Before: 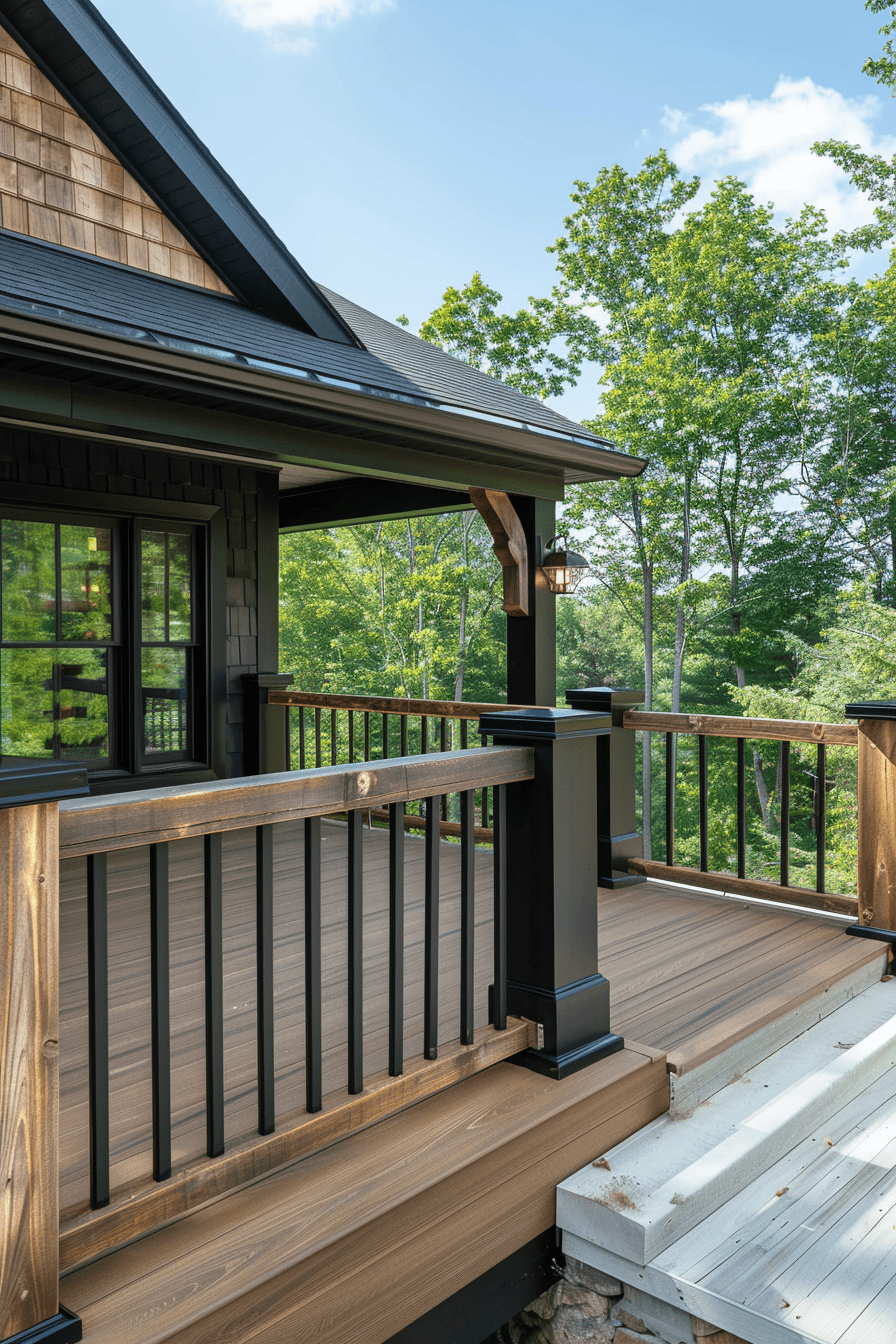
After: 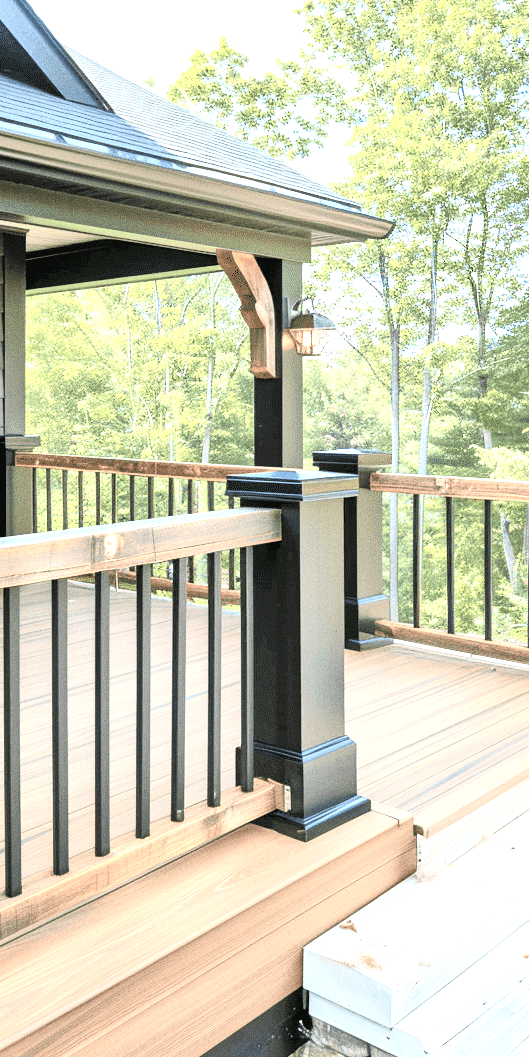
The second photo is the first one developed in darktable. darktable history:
white balance: red 1, blue 1
tone equalizer: -7 EV 0.15 EV, -6 EV 0.6 EV, -5 EV 1.15 EV, -4 EV 1.33 EV, -3 EV 1.15 EV, -2 EV 0.6 EV, -1 EV 0.15 EV, mask exposure compensation -0.5 EV
exposure: black level correction 0, exposure 1.741 EV, compensate exposure bias true, compensate highlight preservation false
color correction: saturation 0.57
tone curve: curves: ch0 [(0, 0.013) (0.074, 0.044) (0.251, 0.234) (0.472, 0.511) (0.63, 0.752) (0.746, 0.866) (0.899, 0.956) (1, 1)]; ch1 [(0, 0) (0.08, 0.08) (0.347, 0.394) (0.455, 0.441) (0.5, 0.5) (0.517, 0.53) (0.563, 0.611) (0.617, 0.682) (0.756, 0.788) (0.92, 0.92) (1, 1)]; ch2 [(0, 0) (0.096, 0.056) (0.304, 0.204) (0.5, 0.5) (0.539, 0.575) (0.597, 0.644) (0.92, 0.92) (1, 1)], color space Lab, independent channels, preserve colors none
crop and rotate: left 28.256%, top 17.734%, right 12.656%, bottom 3.573%
grain: coarseness 0.09 ISO
